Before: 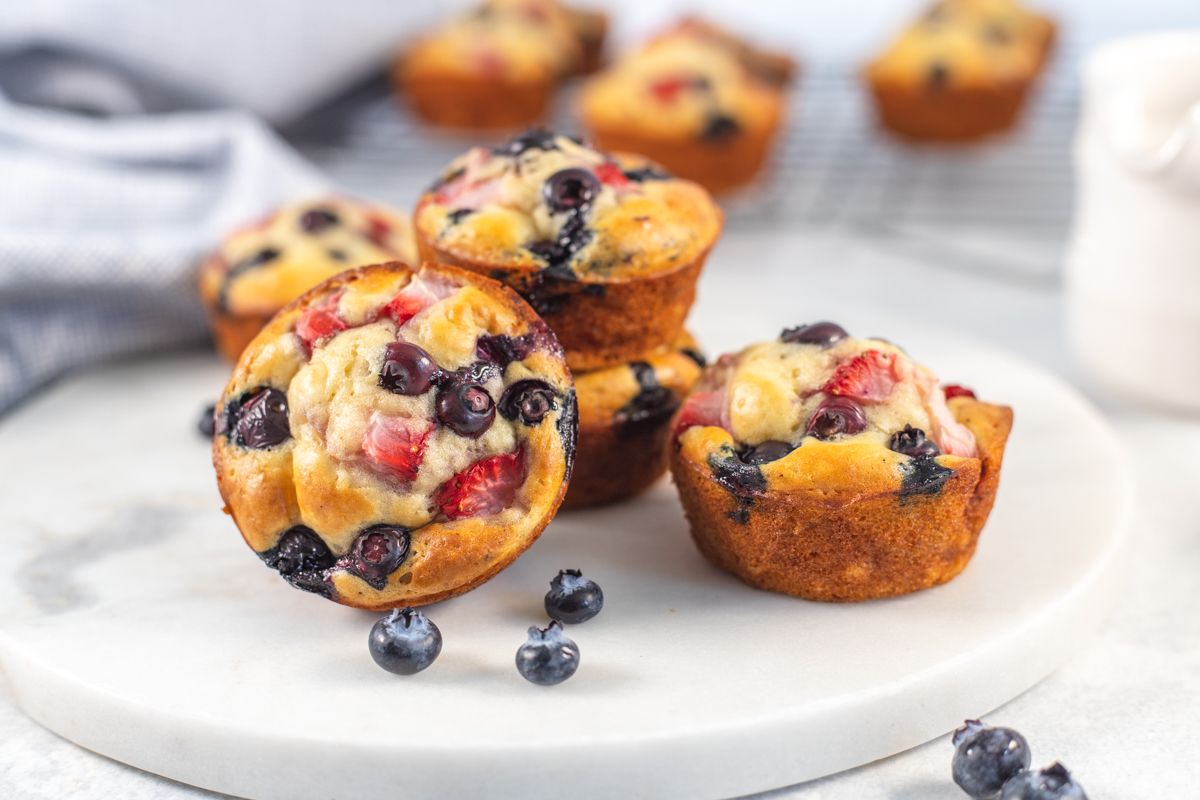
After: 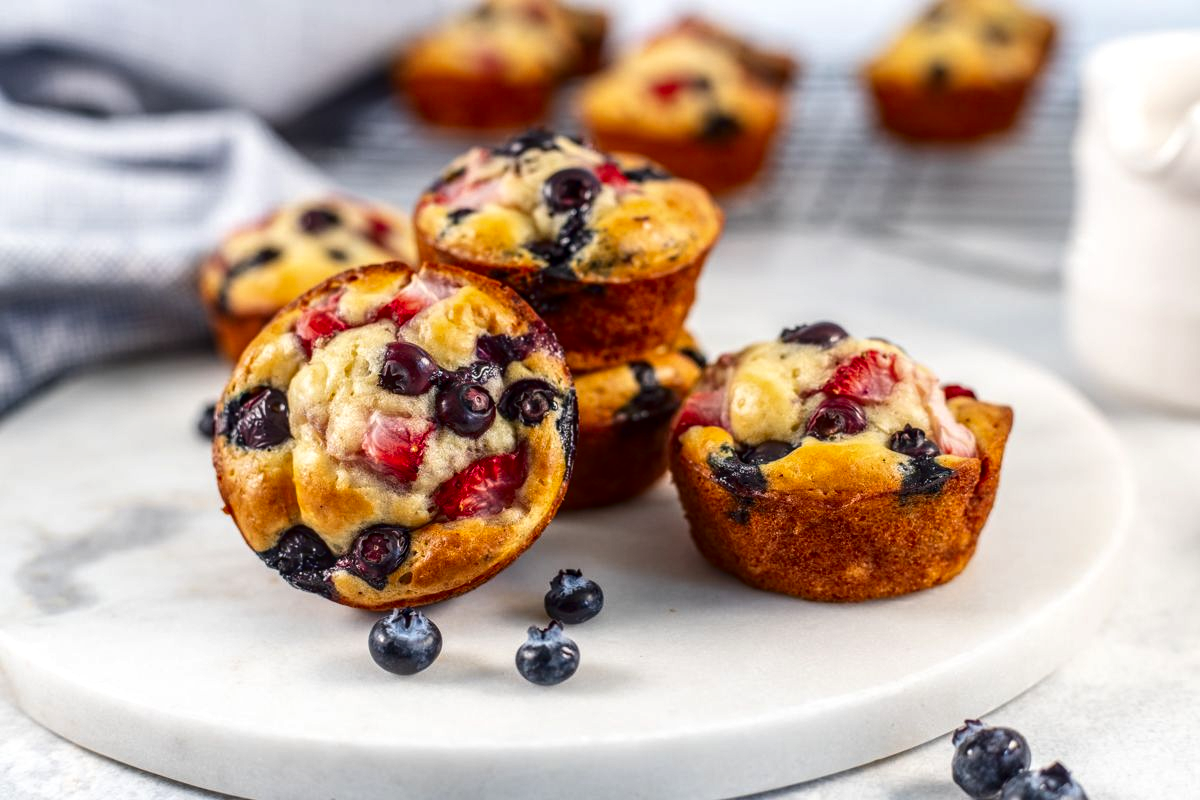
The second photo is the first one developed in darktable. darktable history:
local contrast: on, module defaults
contrast brightness saturation: contrast 0.128, brightness -0.222, saturation 0.137
